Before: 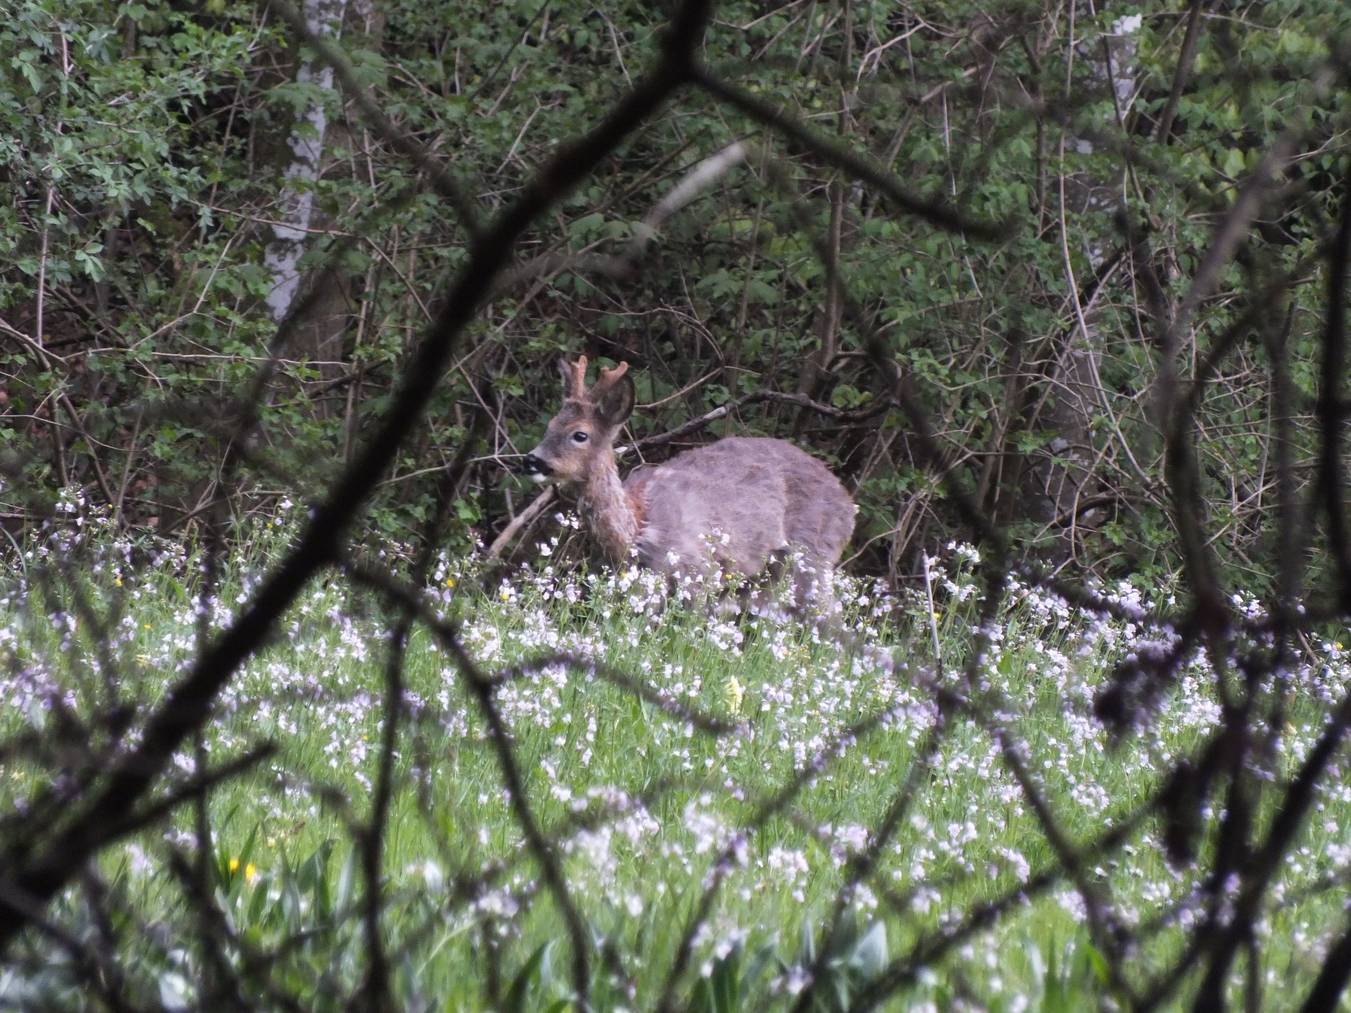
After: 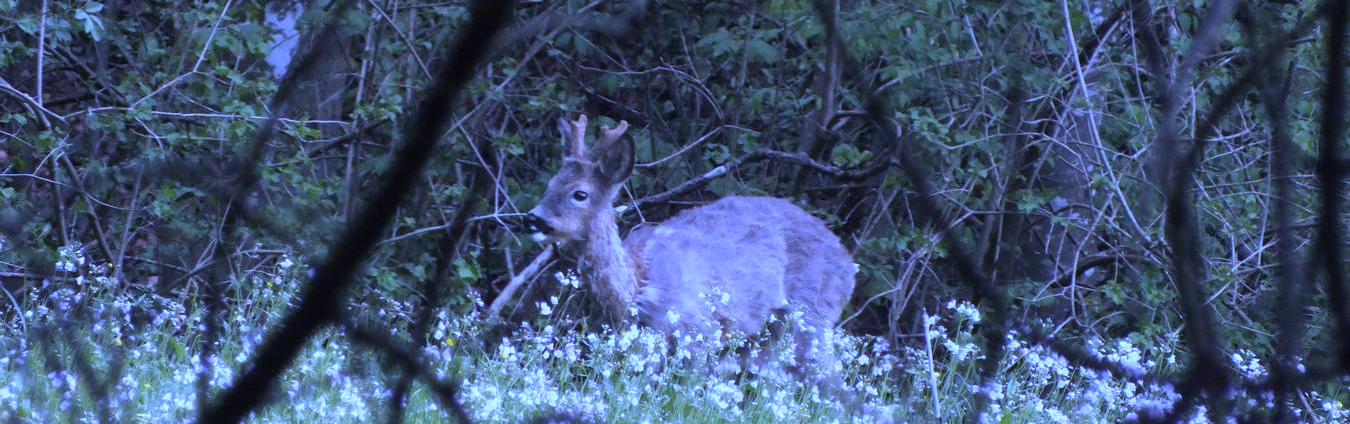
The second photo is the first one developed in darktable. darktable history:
white balance: red 0.766, blue 1.537
crop and rotate: top 23.84%, bottom 34.294%
